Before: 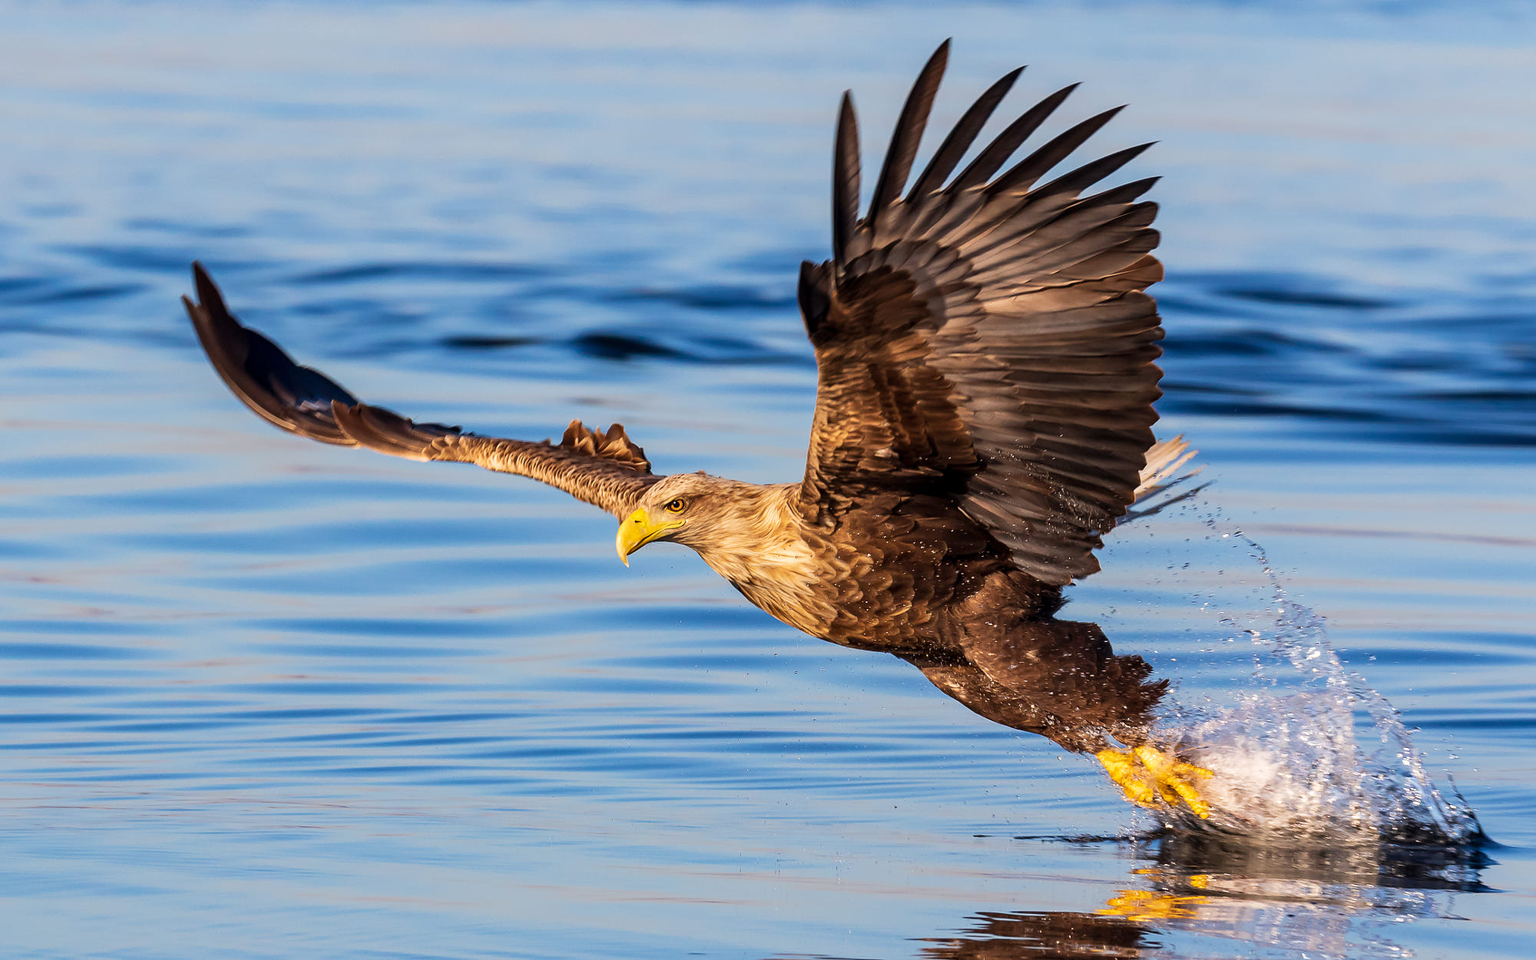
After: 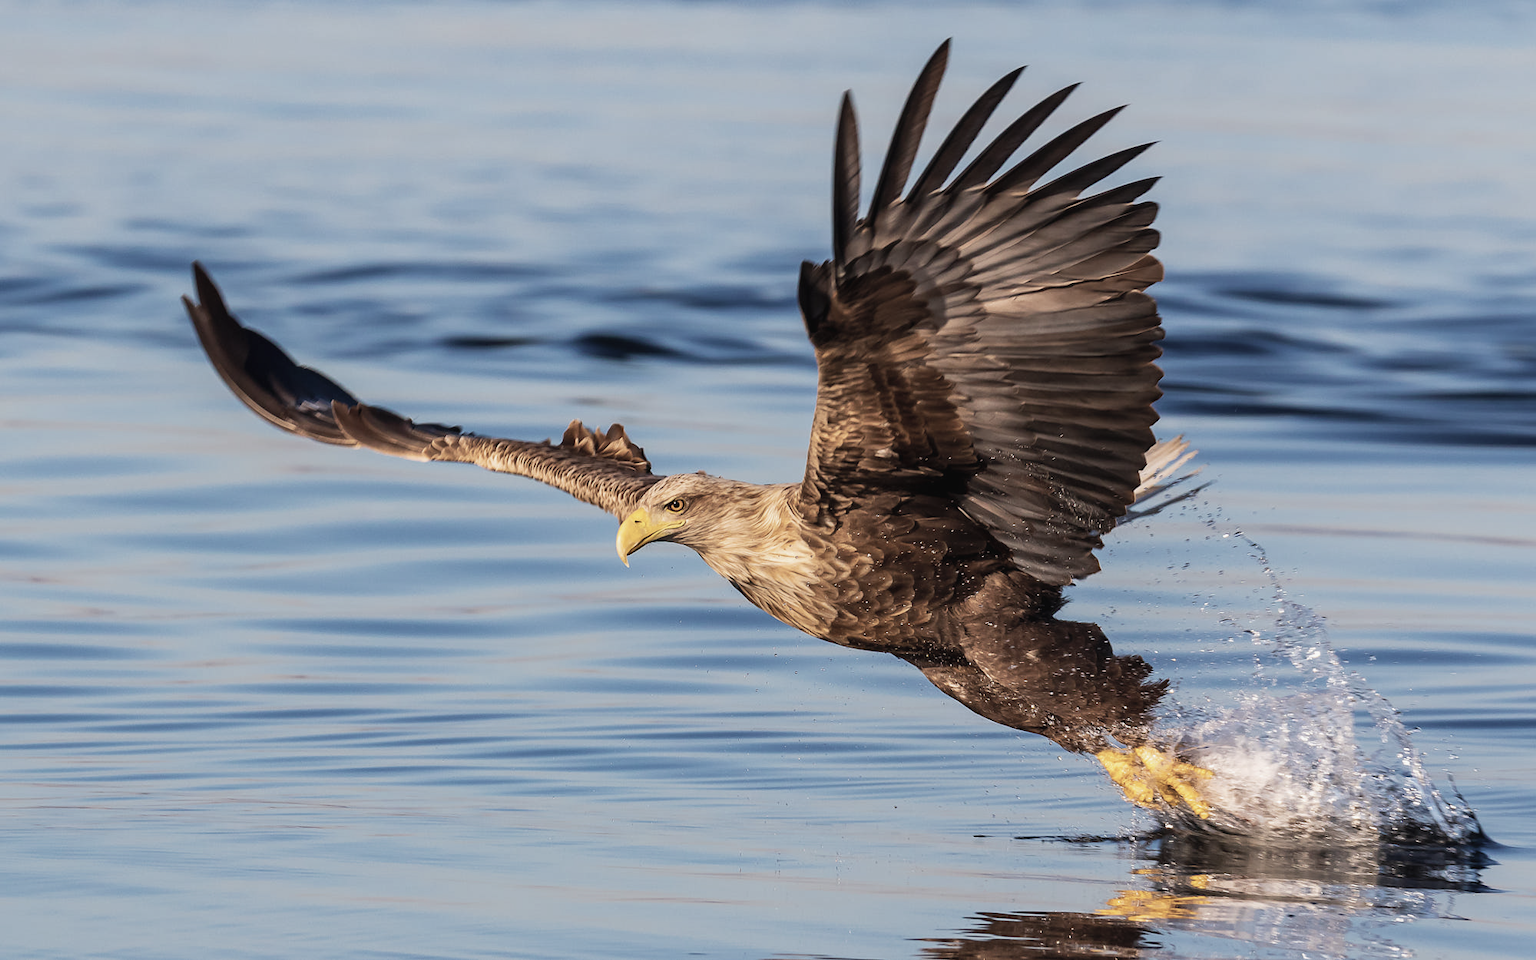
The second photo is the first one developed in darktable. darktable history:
vibrance: vibrance 0%
contrast brightness saturation: contrast -0.05, saturation -0.41
